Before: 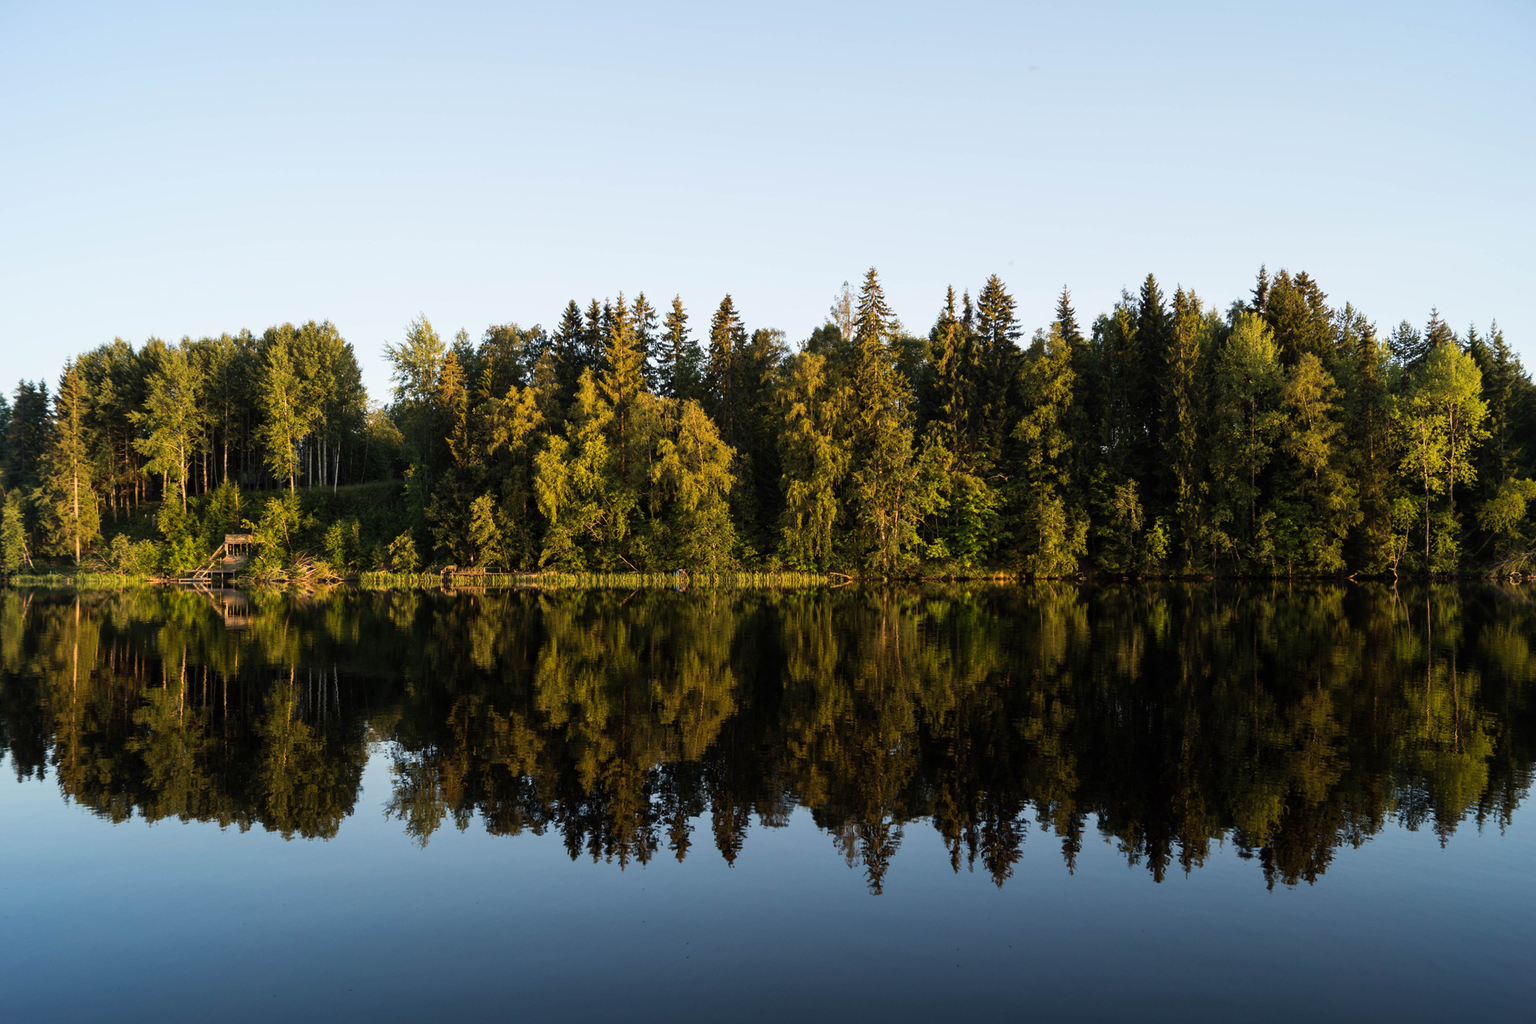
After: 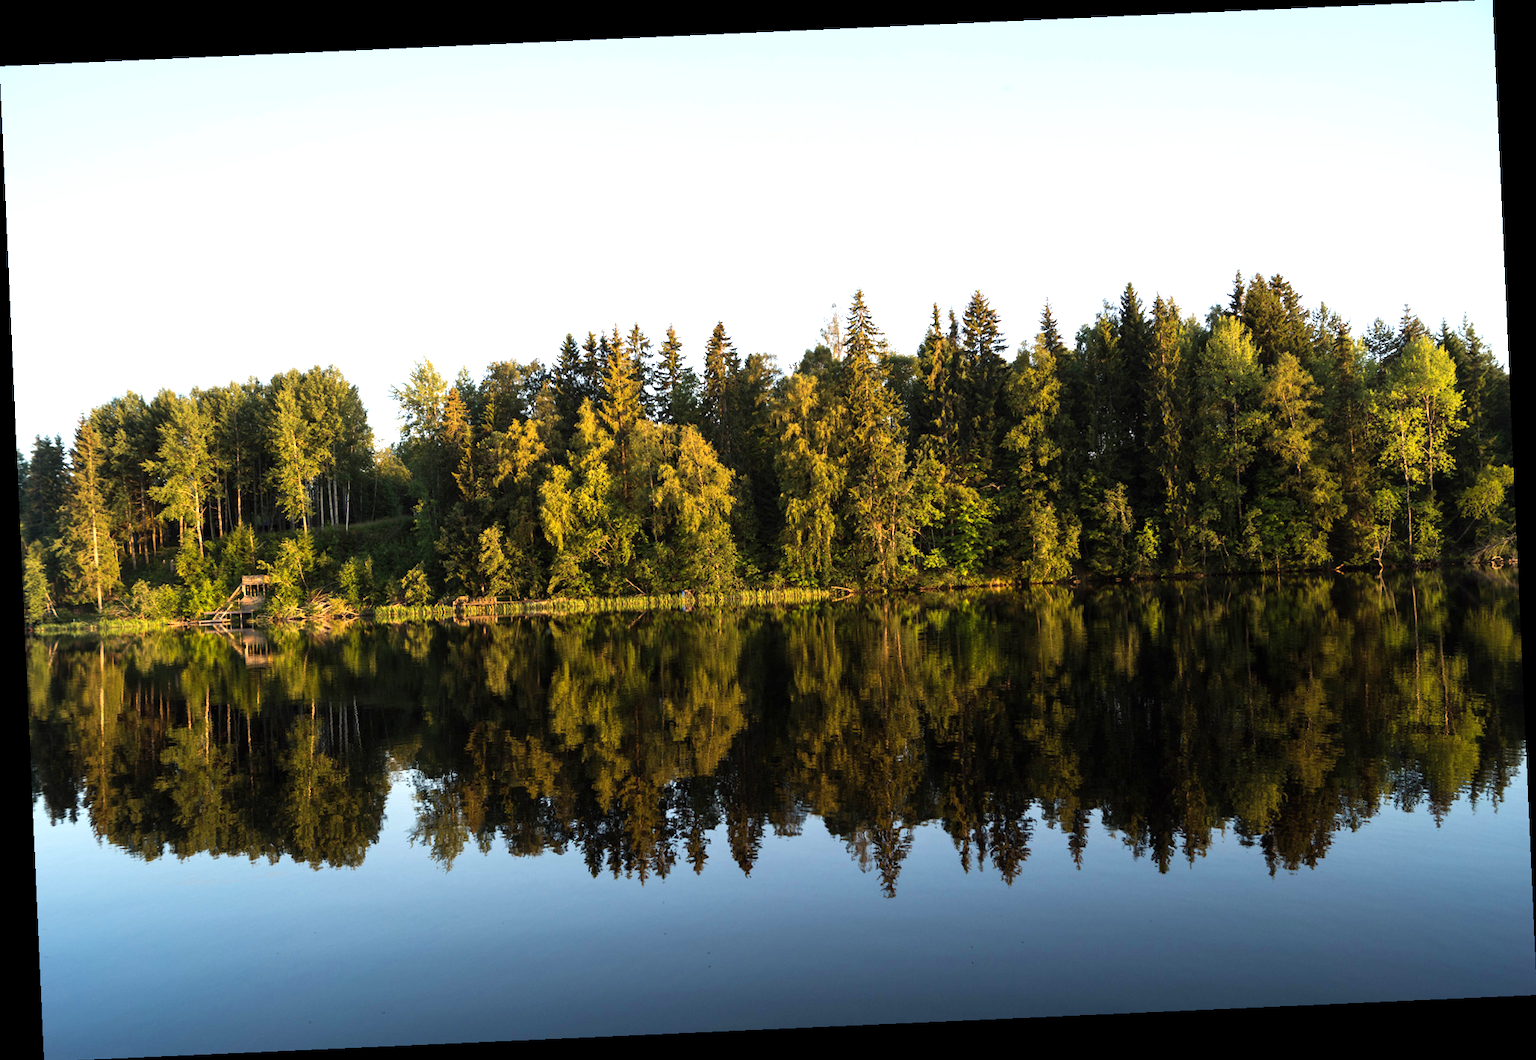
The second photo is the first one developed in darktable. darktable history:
rotate and perspective: rotation -2.56°, automatic cropping off
exposure: exposure 0.657 EV, compensate highlight preservation false
